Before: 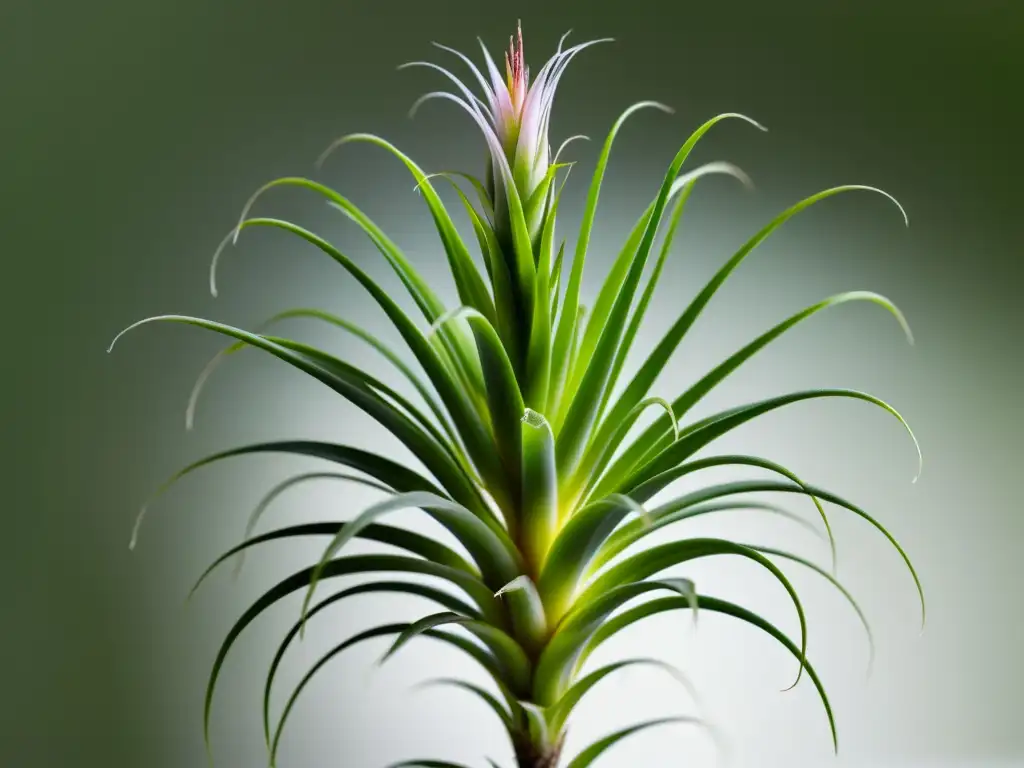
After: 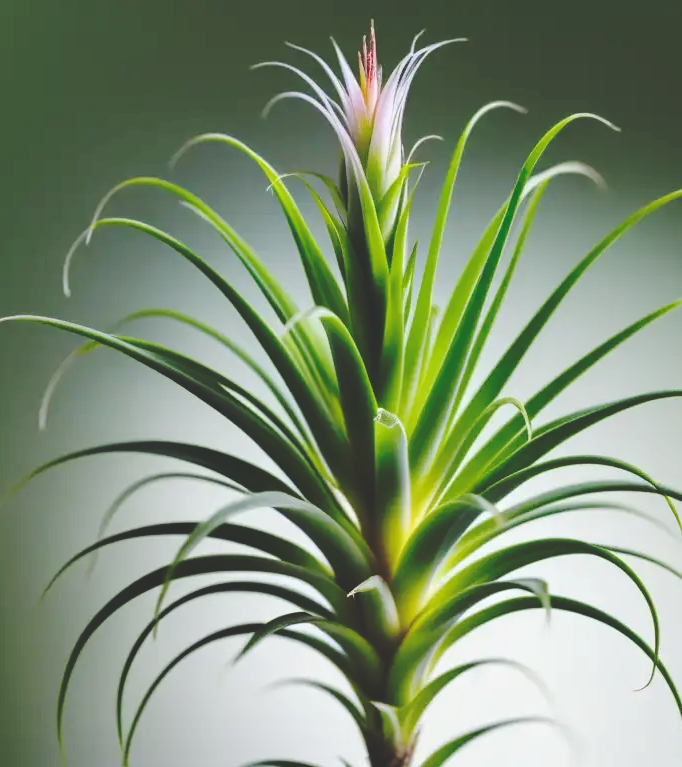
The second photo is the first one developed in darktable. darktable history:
crop and rotate: left 14.393%, right 18.98%
base curve: curves: ch0 [(0, 0.024) (0.055, 0.065) (0.121, 0.166) (0.236, 0.319) (0.693, 0.726) (1, 1)], preserve colors none
